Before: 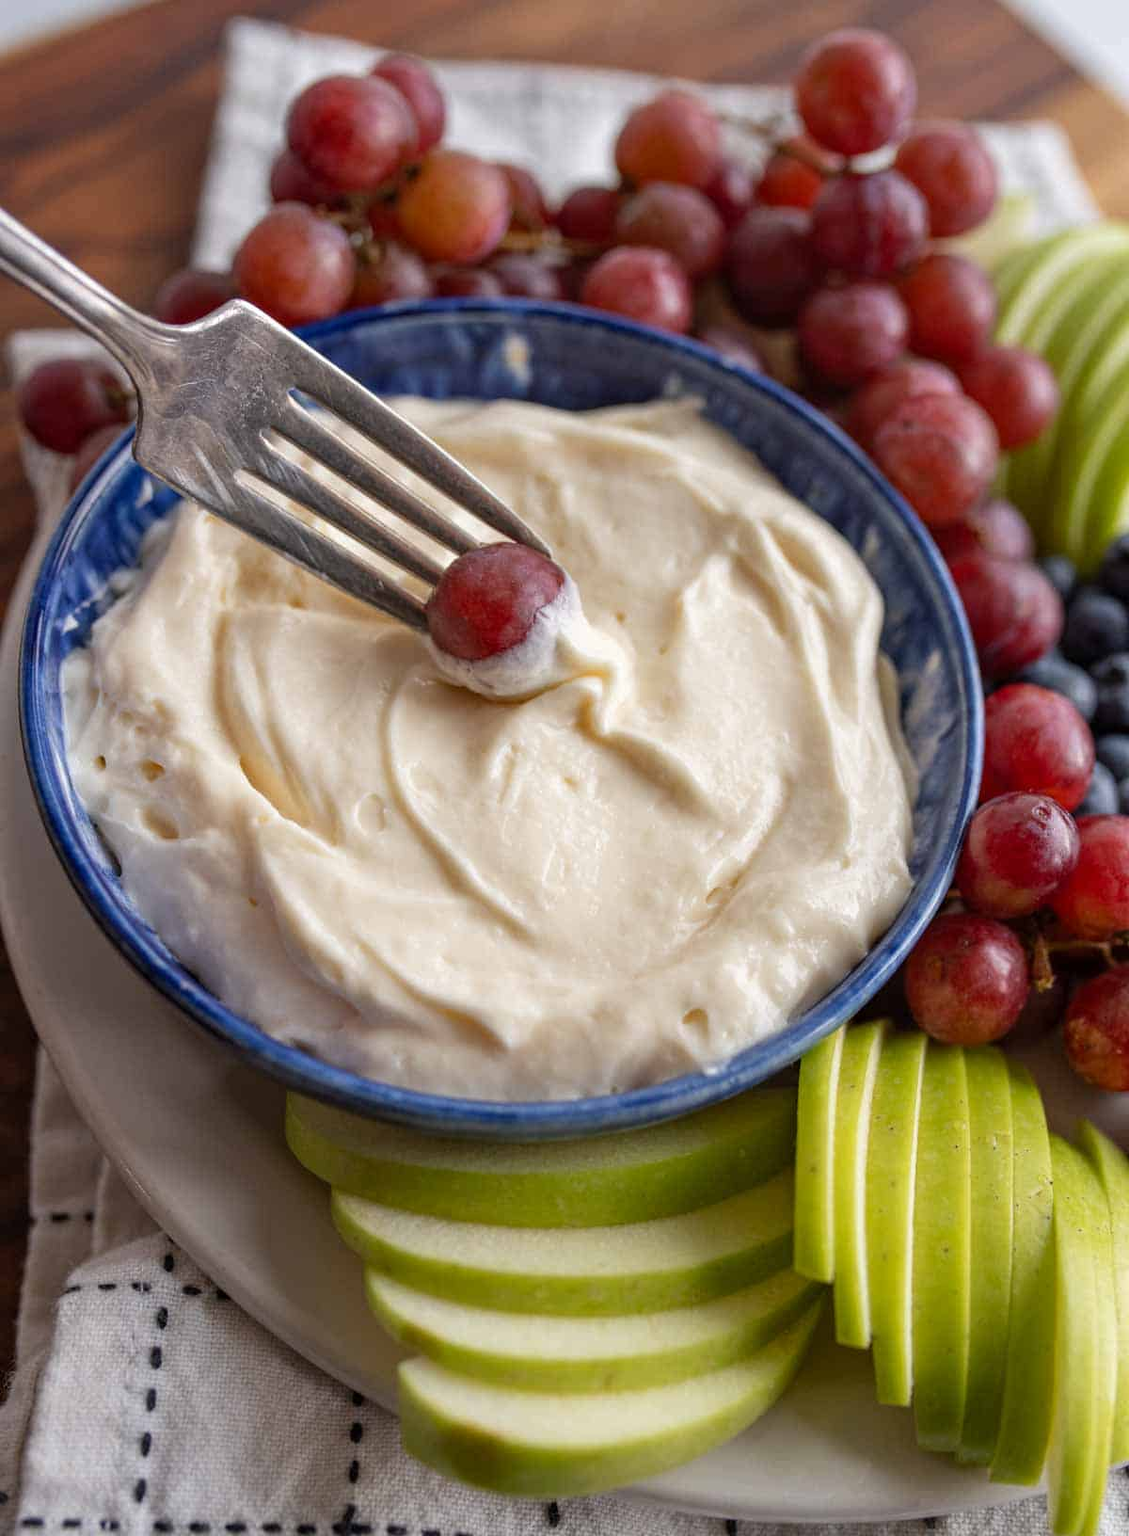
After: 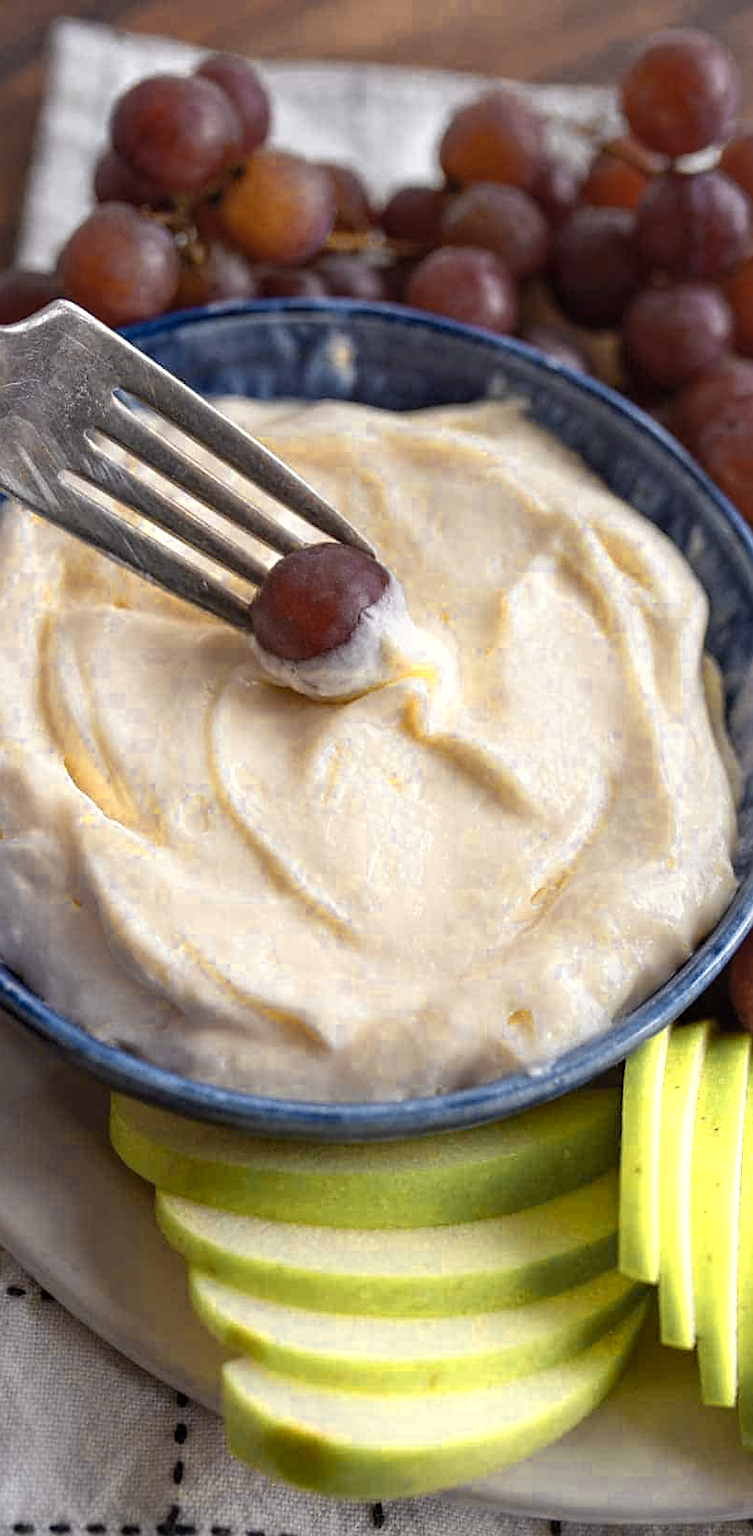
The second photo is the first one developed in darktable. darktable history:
color zones: curves: ch0 [(0.004, 0.306) (0.107, 0.448) (0.252, 0.656) (0.41, 0.398) (0.595, 0.515) (0.768, 0.628)]; ch1 [(0.07, 0.323) (0.151, 0.452) (0.252, 0.608) (0.346, 0.221) (0.463, 0.189) (0.61, 0.368) (0.735, 0.395) (0.921, 0.412)]; ch2 [(0, 0.476) (0.132, 0.512) (0.243, 0.512) (0.397, 0.48) (0.522, 0.376) (0.634, 0.536) (0.761, 0.46)], mix 26.44%
sharpen: radius 1.863, amount 0.39, threshold 1.652
crop and rotate: left 15.6%, right 17.69%
